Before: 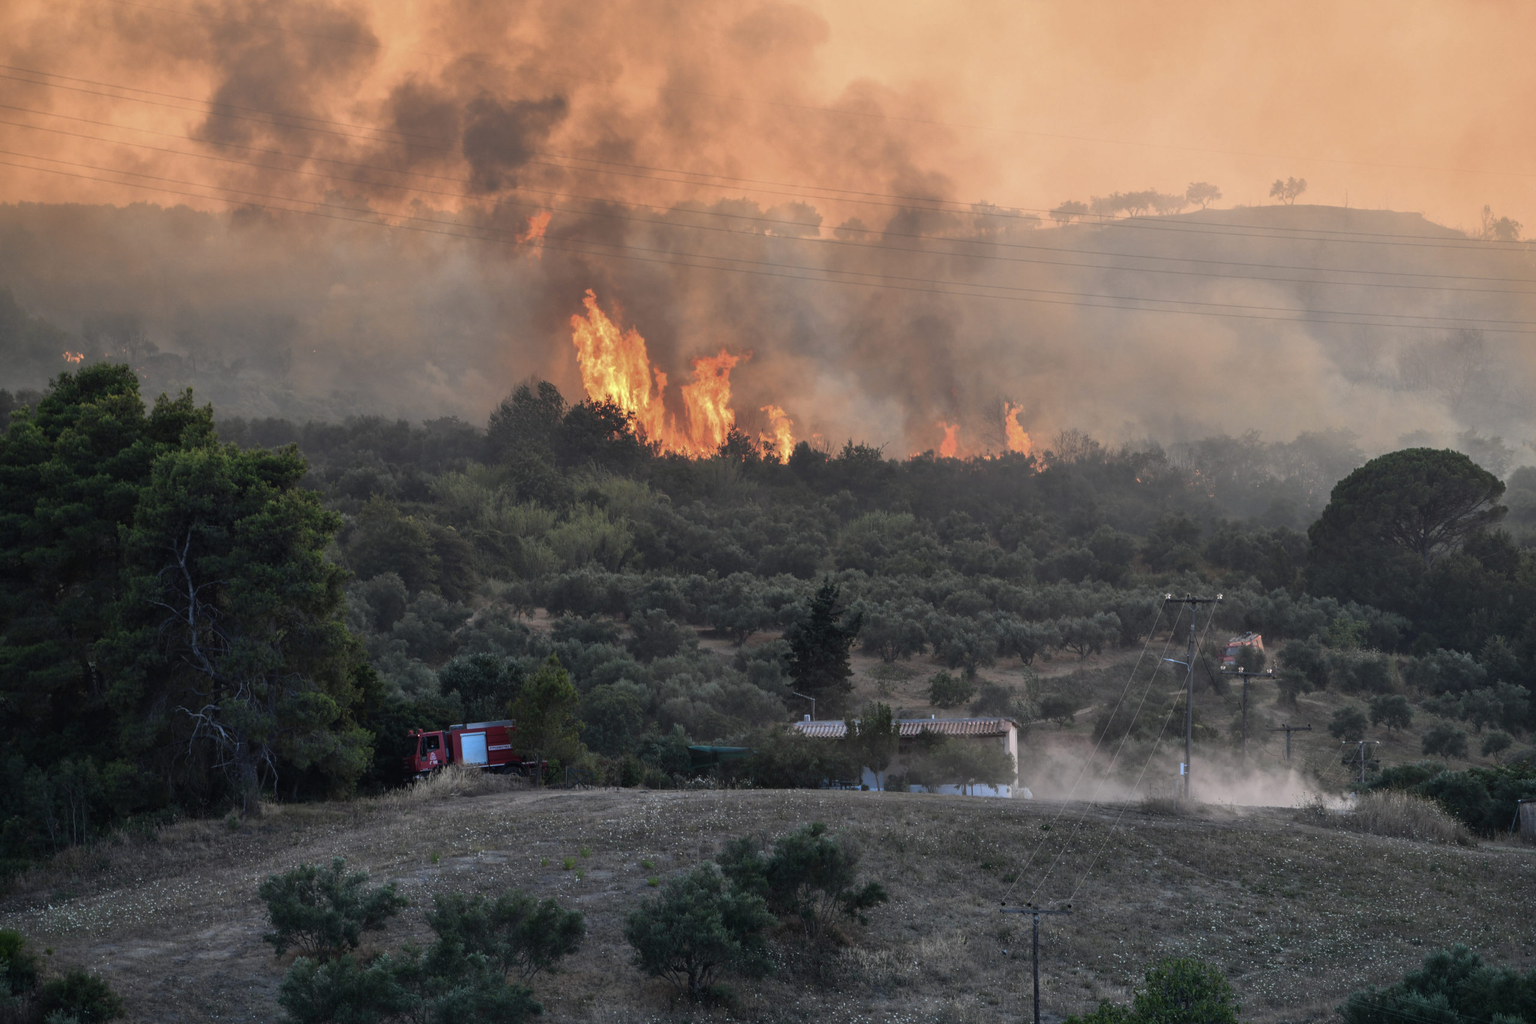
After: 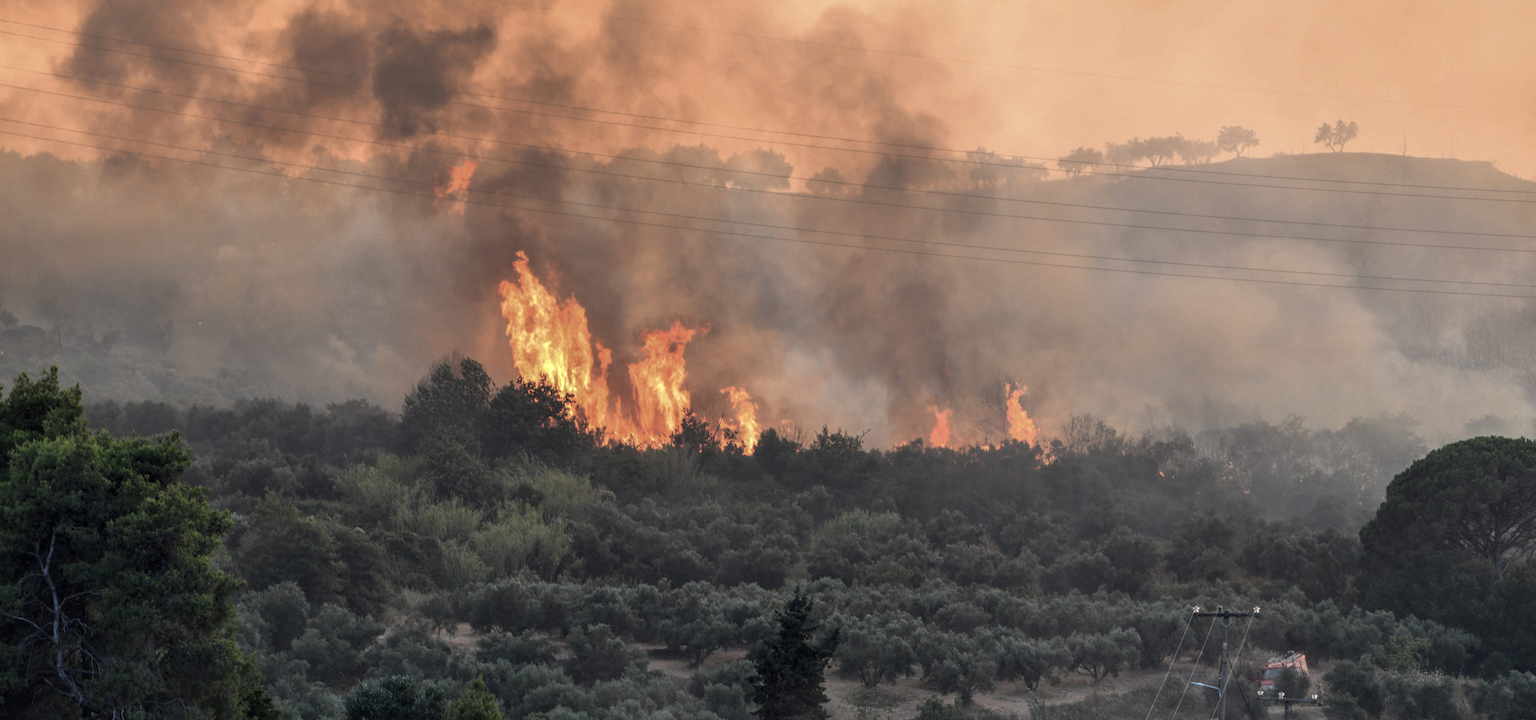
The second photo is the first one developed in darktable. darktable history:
crop and rotate: left 9.374%, top 7.265%, right 4.944%, bottom 32.439%
local contrast: on, module defaults
